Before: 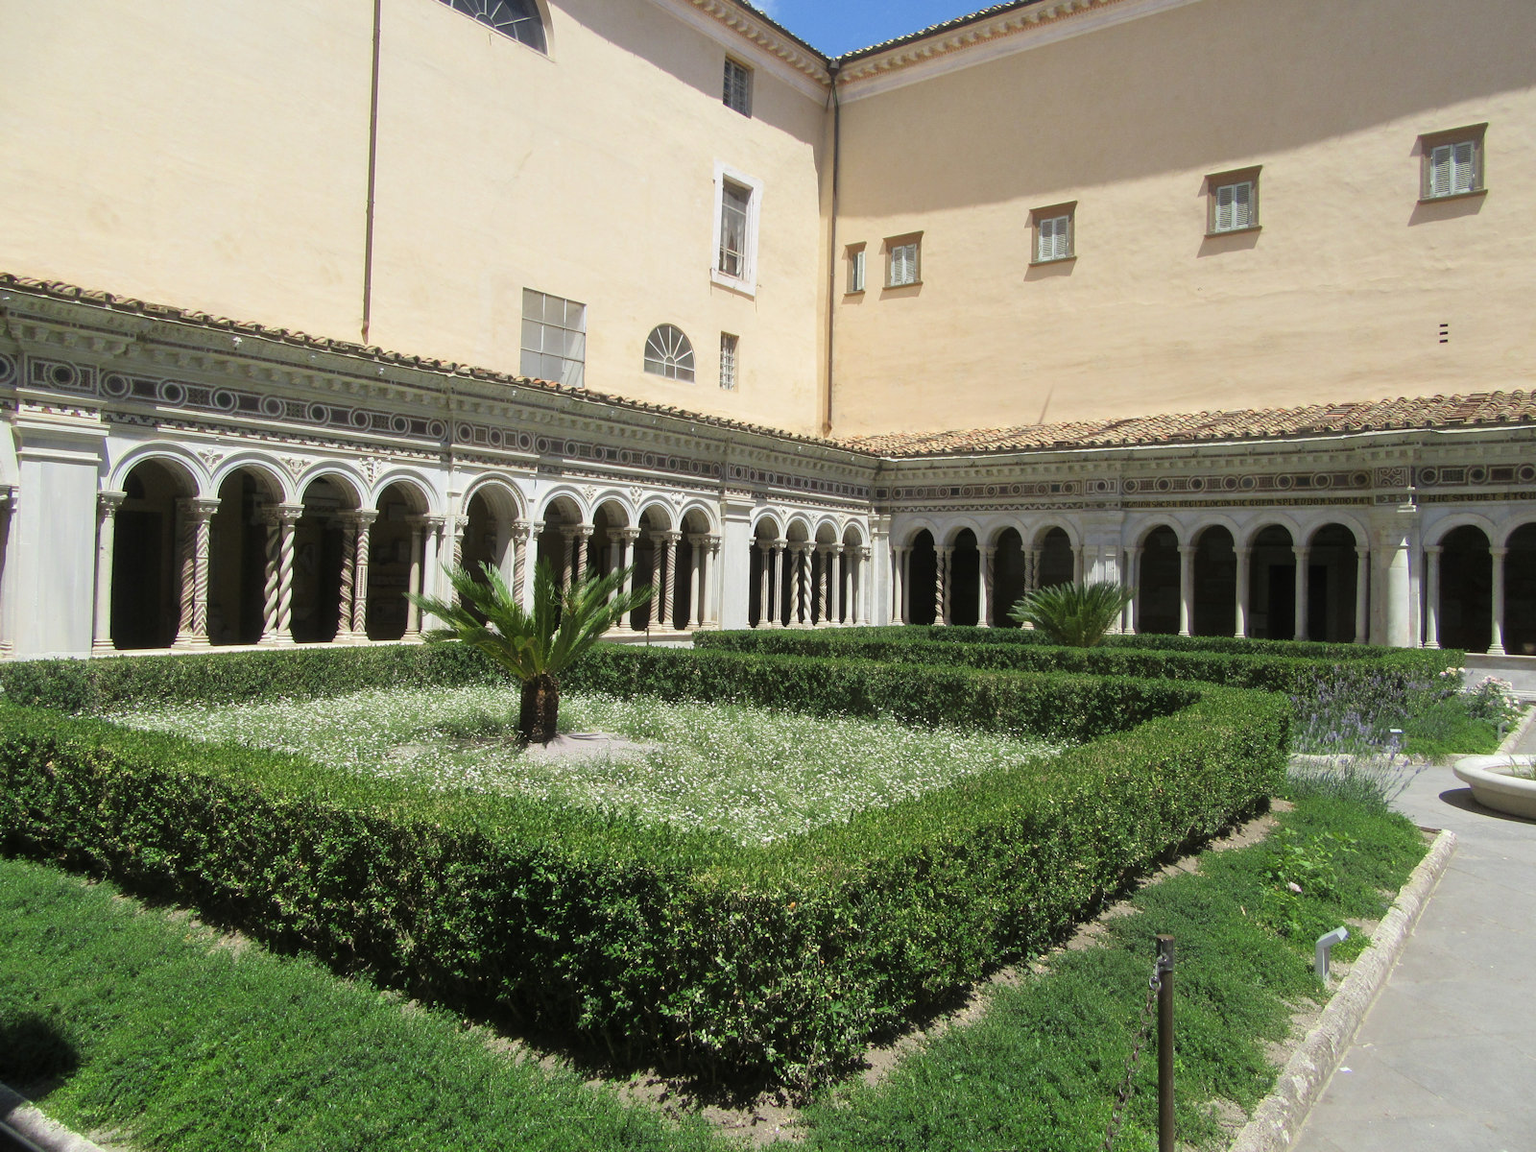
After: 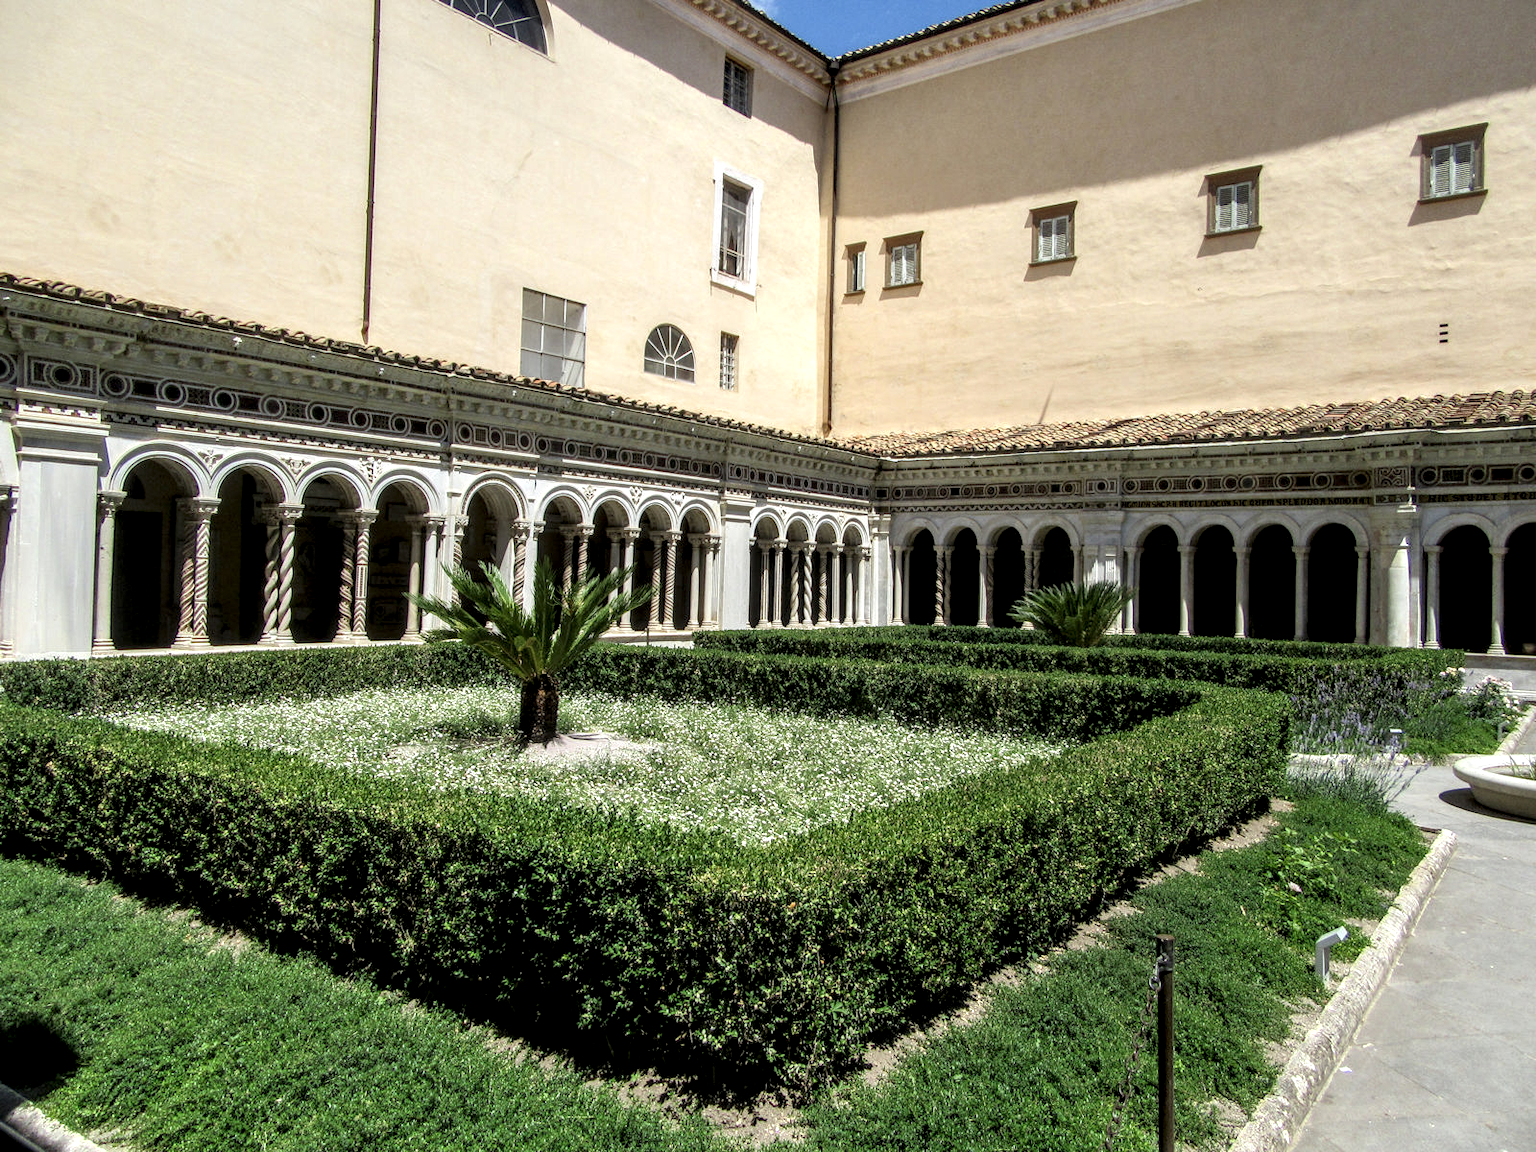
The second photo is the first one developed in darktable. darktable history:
local contrast: highlights 17%, detail 188%
